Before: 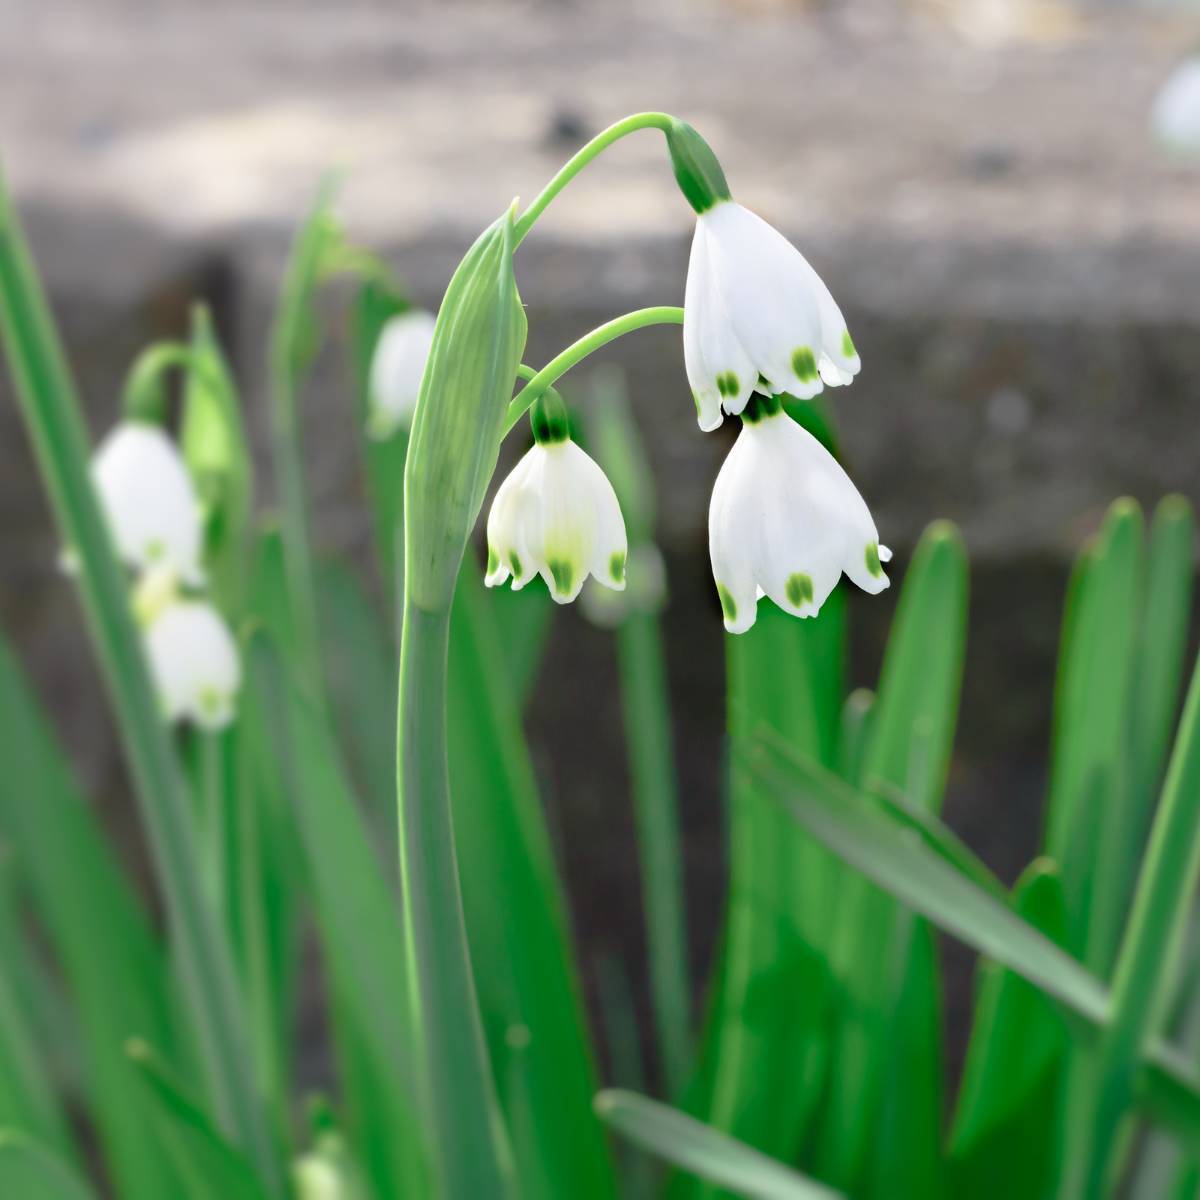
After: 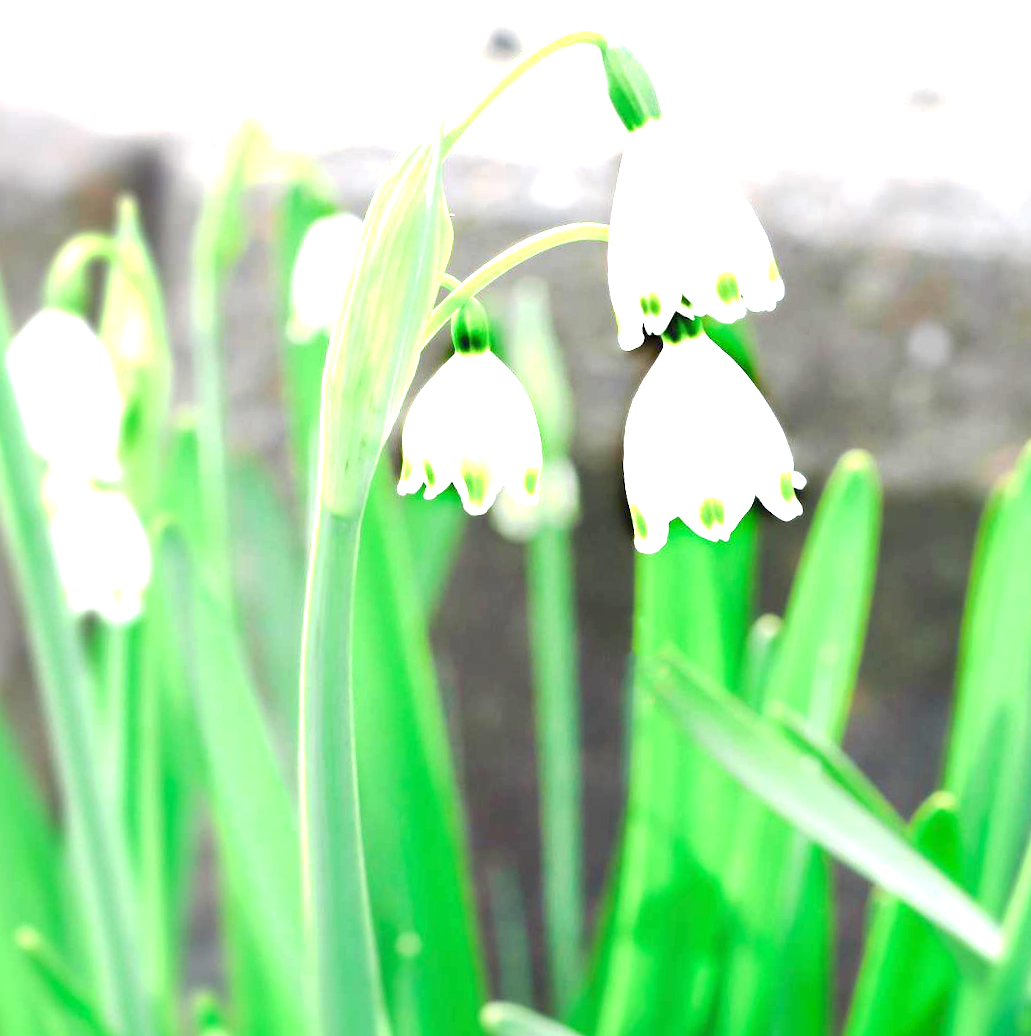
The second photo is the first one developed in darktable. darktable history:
exposure: exposure 1.995 EV, compensate highlight preservation false
crop and rotate: angle -2.83°, left 5.309%, top 5.203%, right 4.607%, bottom 4.245%
